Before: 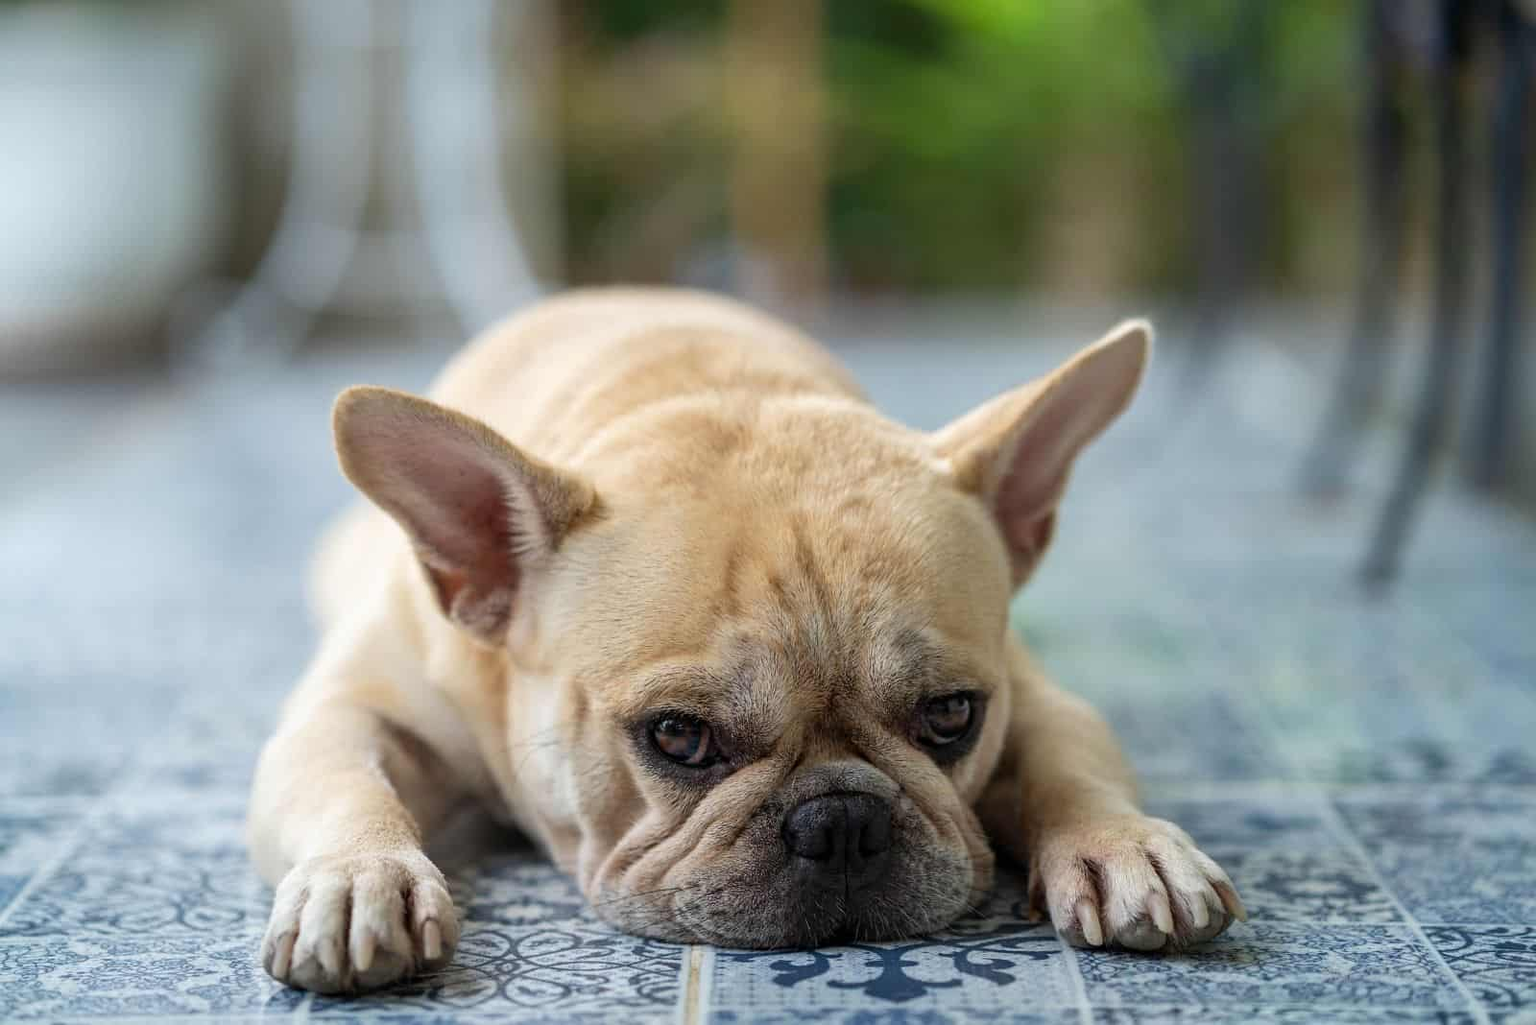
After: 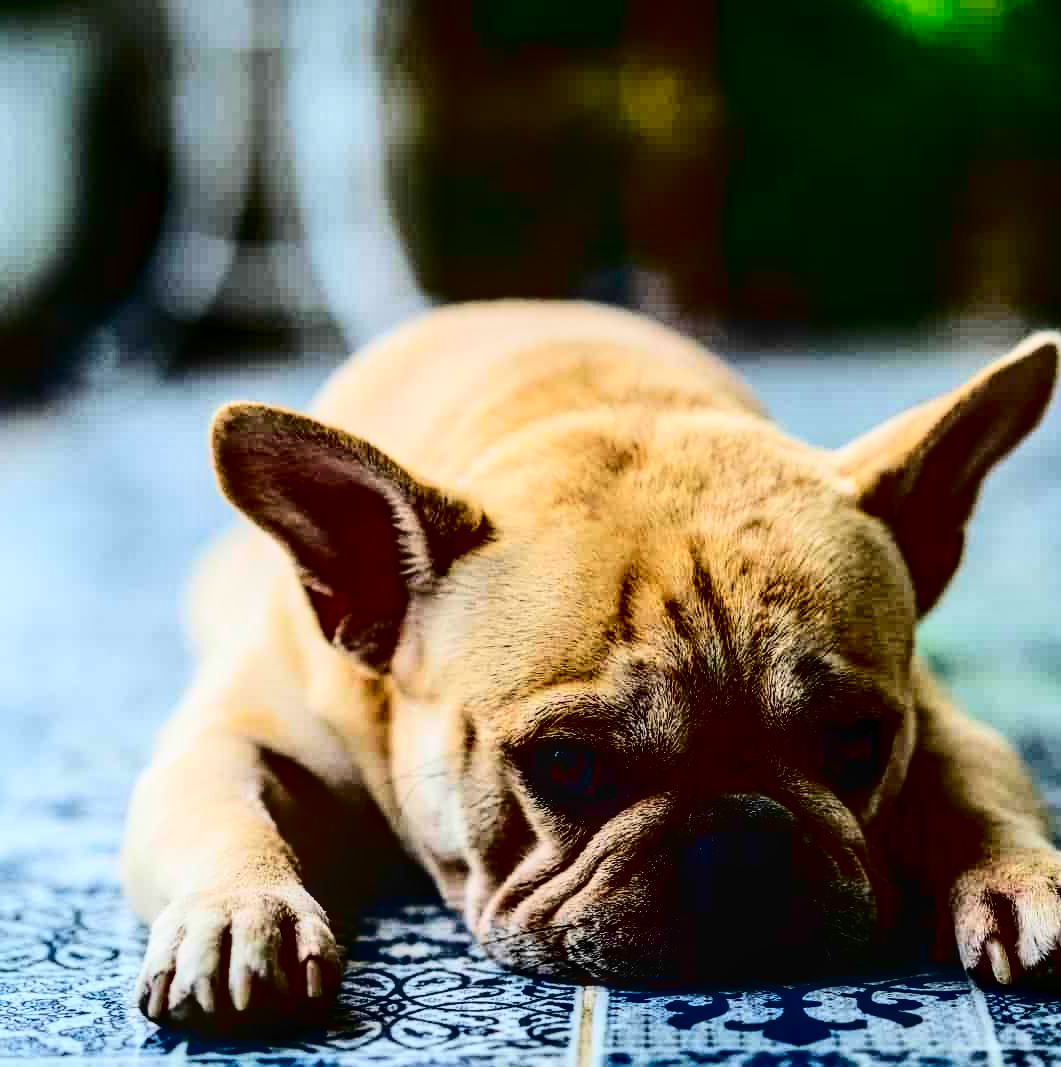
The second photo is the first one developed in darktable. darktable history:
contrast brightness saturation: contrast 0.75, brightness -0.993, saturation 0.993
crop and rotate: left 8.556%, right 25.109%
local contrast: detail 130%
